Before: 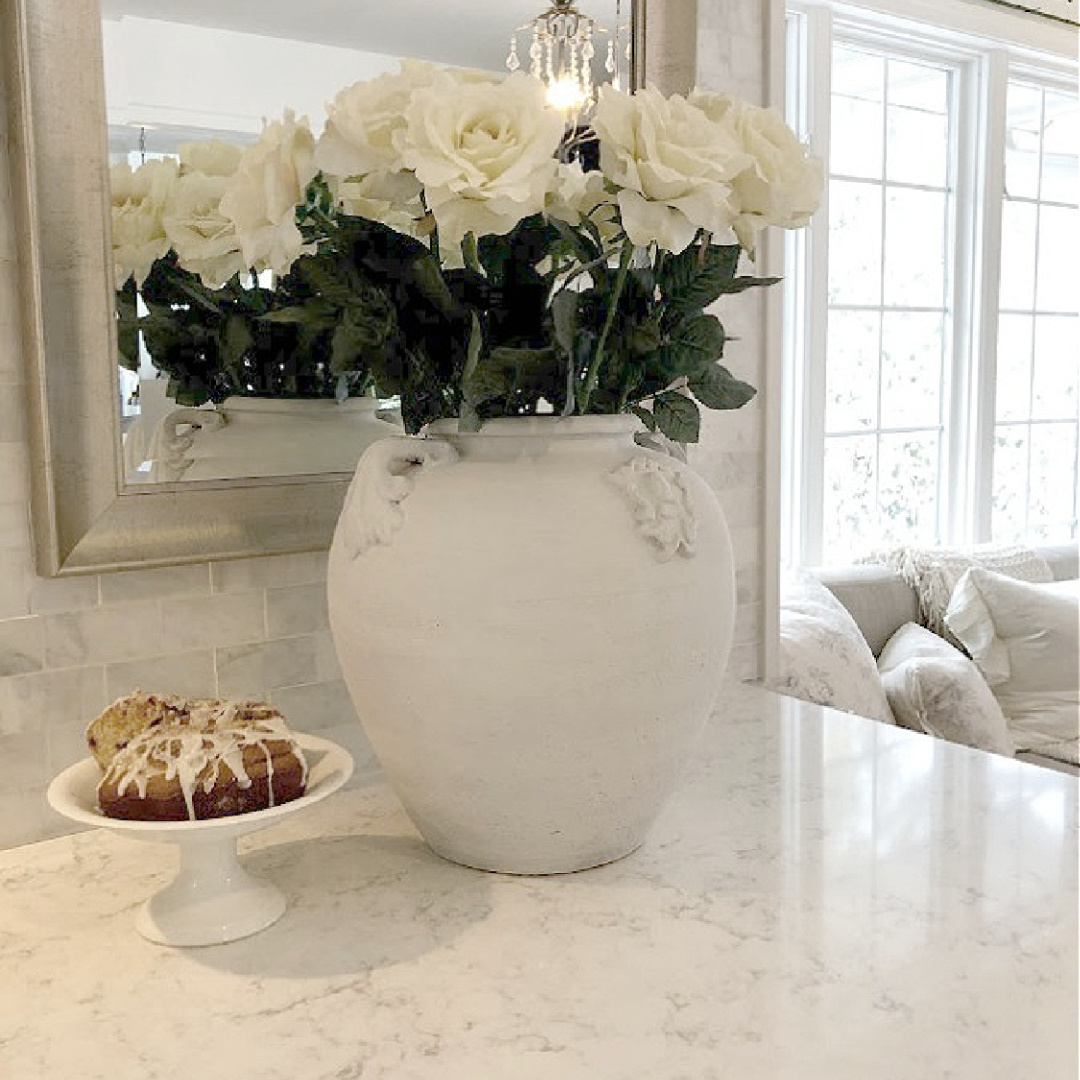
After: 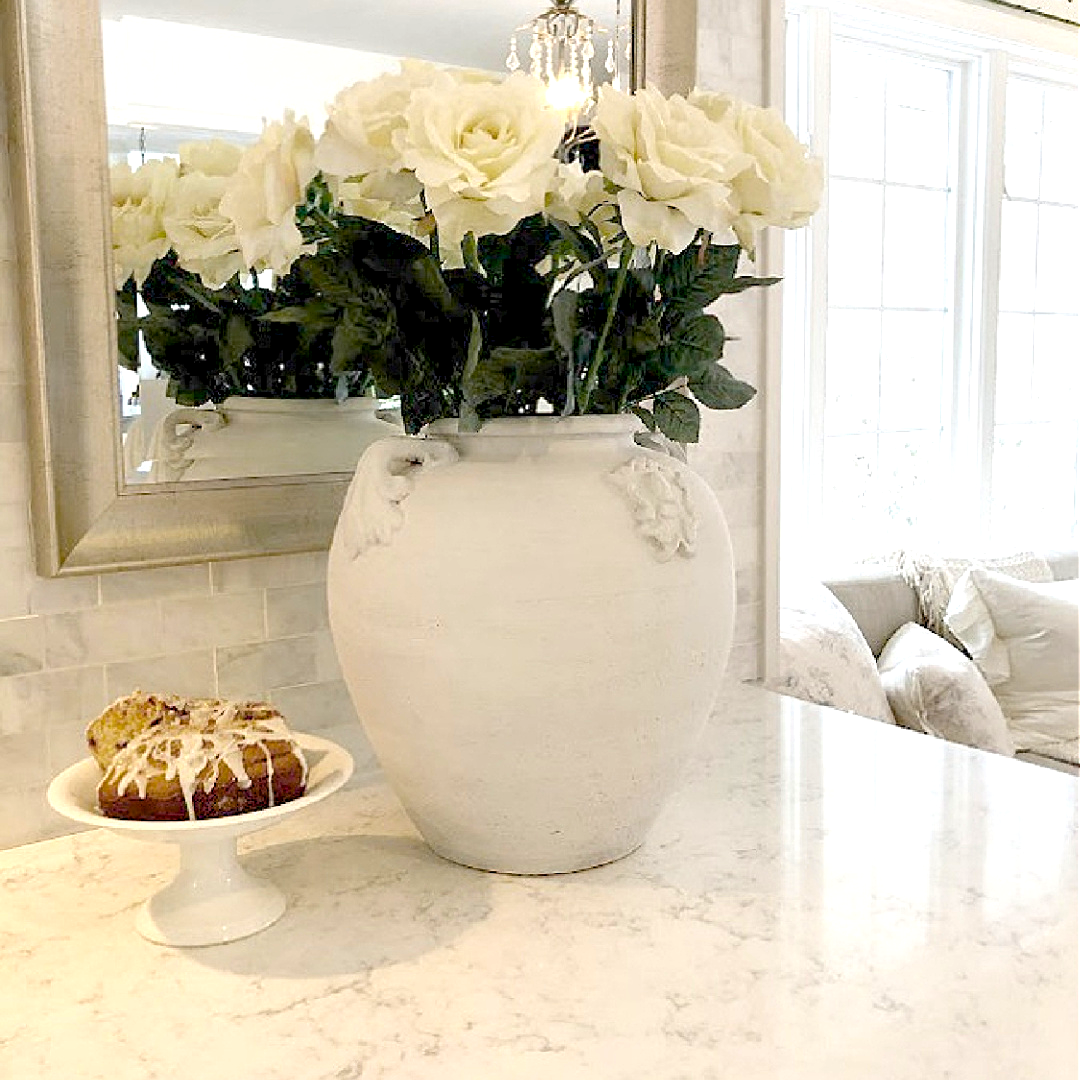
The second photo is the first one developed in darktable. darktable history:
sharpen: amount 0.214
exposure: black level correction 0.001, exposure 0.498 EV, compensate highlight preservation false
color balance rgb: global offset › luminance -0.488%, perceptual saturation grading › global saturation 25.887%
